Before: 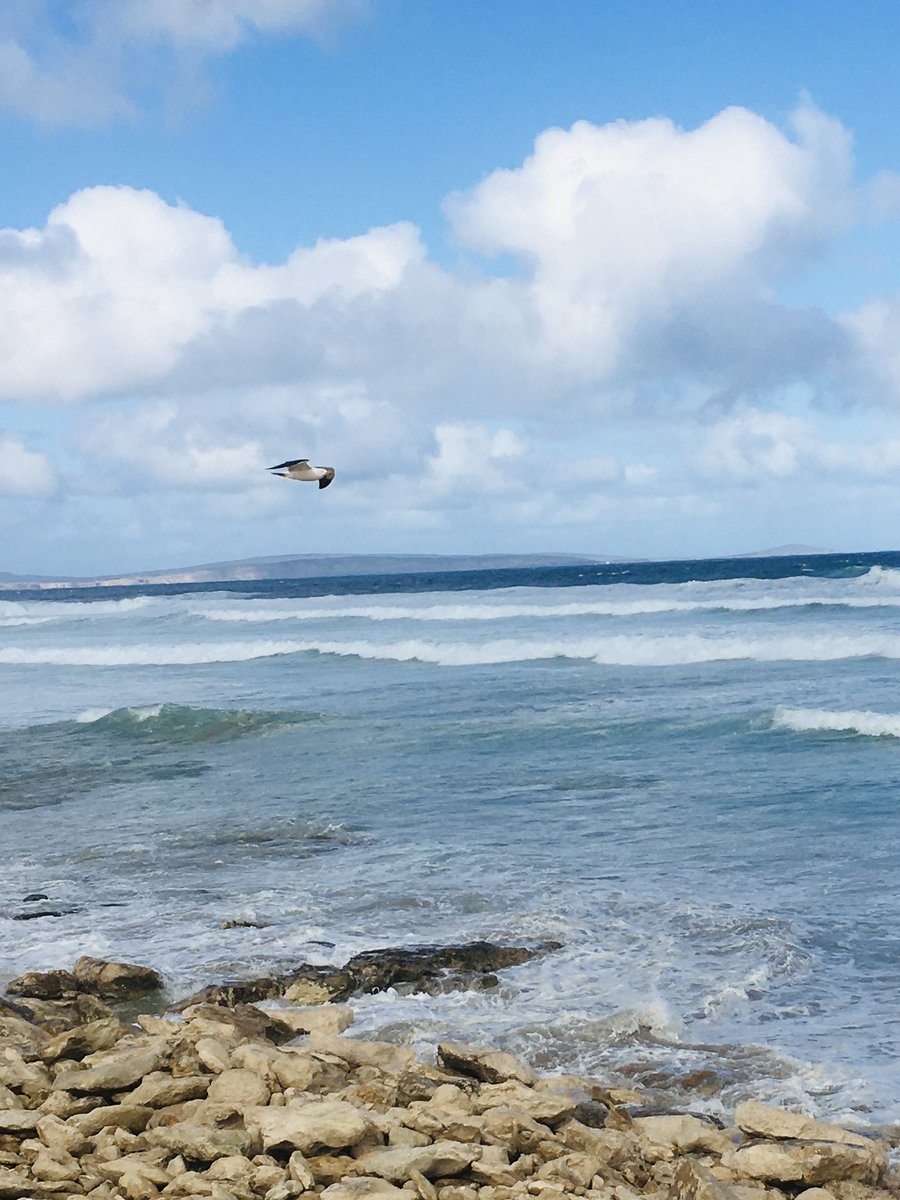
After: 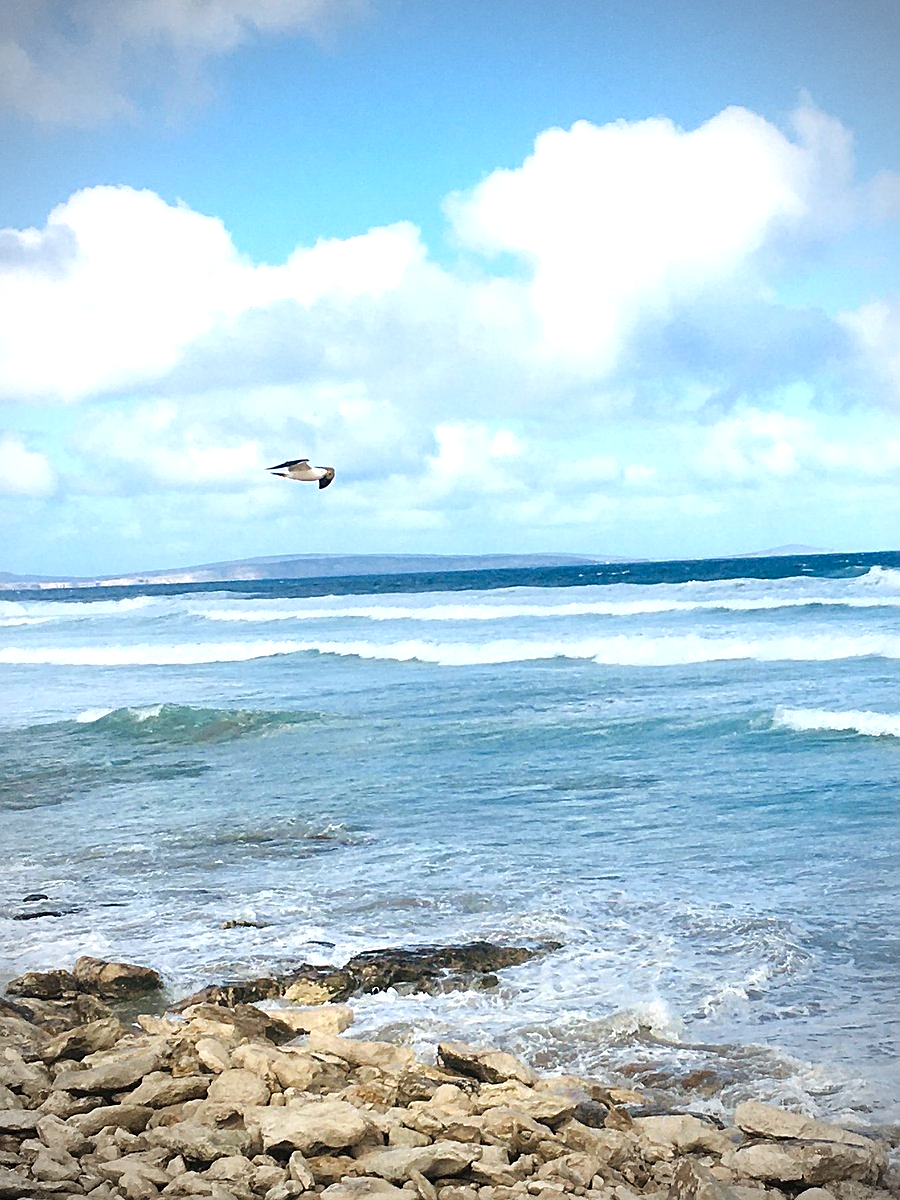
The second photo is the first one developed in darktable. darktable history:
sharpen: on, module defaults
vignetting: fall-off start 71.61%, brightness -0.522, saturation -0.506
exposure: black level correction 0, exposure 0.691 EV, compensate highlight preservation false
local contrast: mode bilateral grid, contrast 9, coarseness 24, detail 115%, midtone range 0.2
tone equalizer: on, module defaults
